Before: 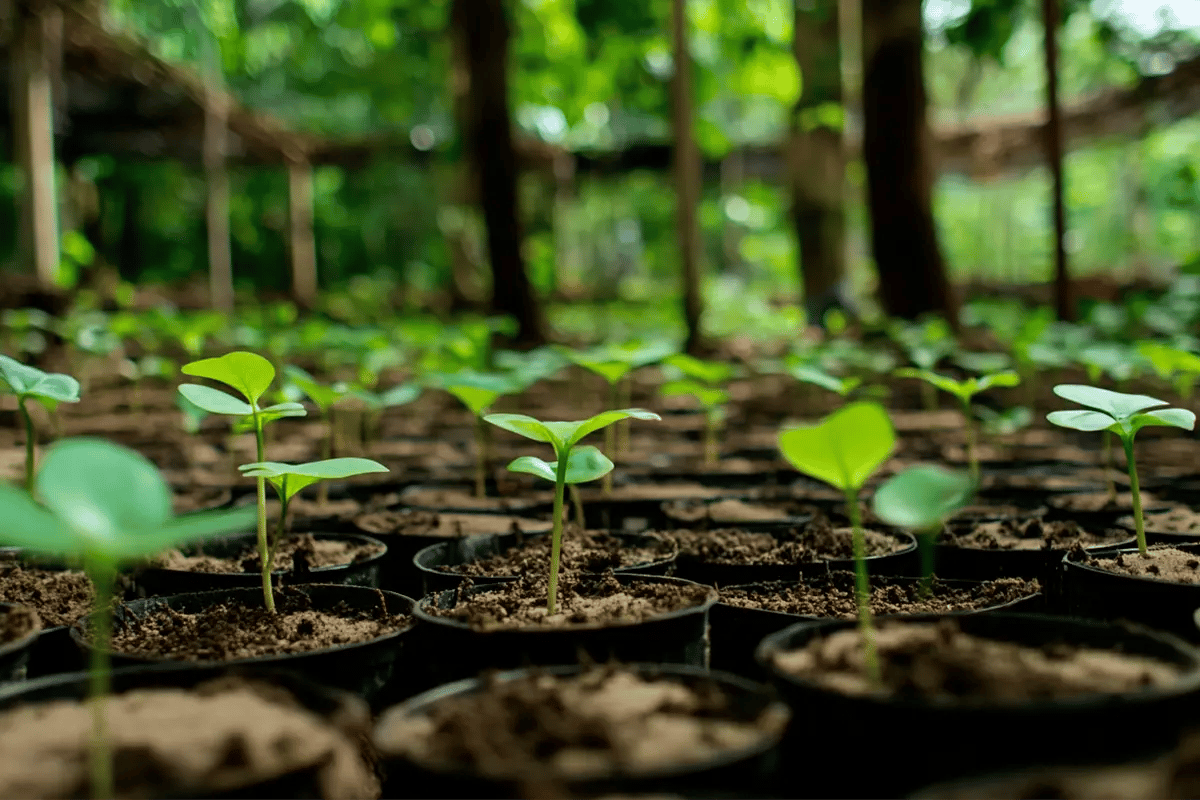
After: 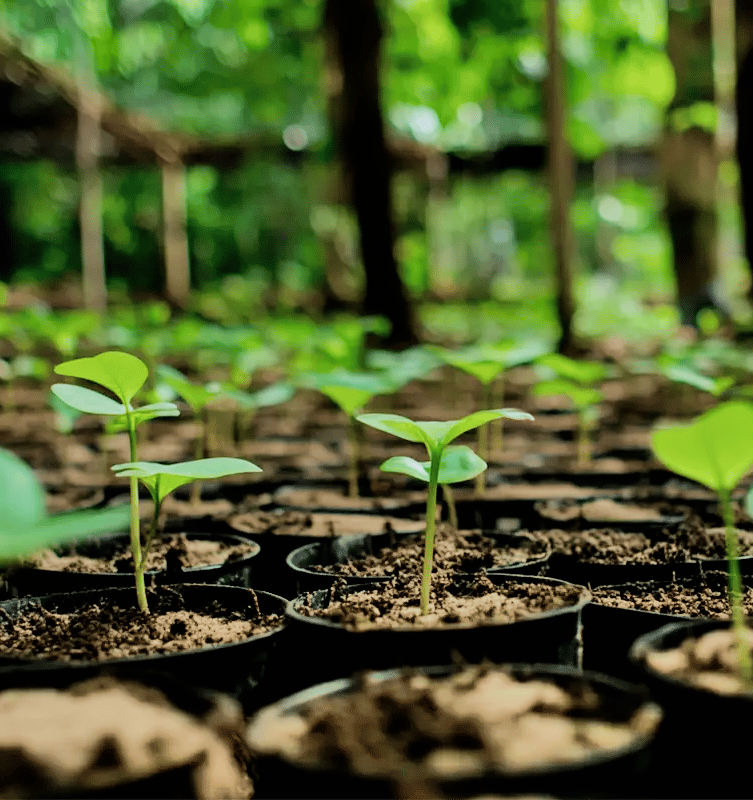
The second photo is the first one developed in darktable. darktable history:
filmic rgb: black relative exposure -7.65 EV, white relative exposure 4.56 EV, hardness 3.61
shadows and highlights: low approximation 0.01, soften with gaussian
exposure: exposure 0.515 EV, compensate highlight preservation false
crop: left 10.644%, right 26.528%
